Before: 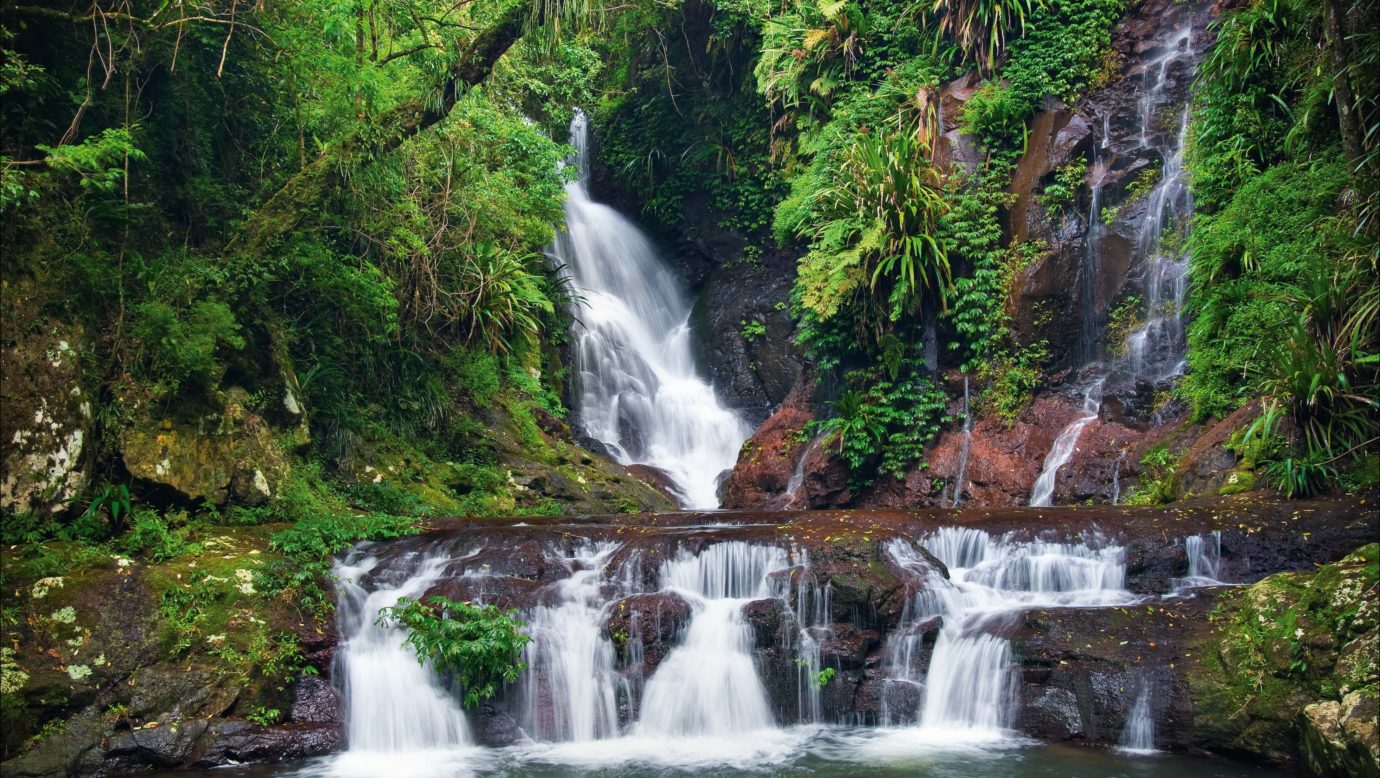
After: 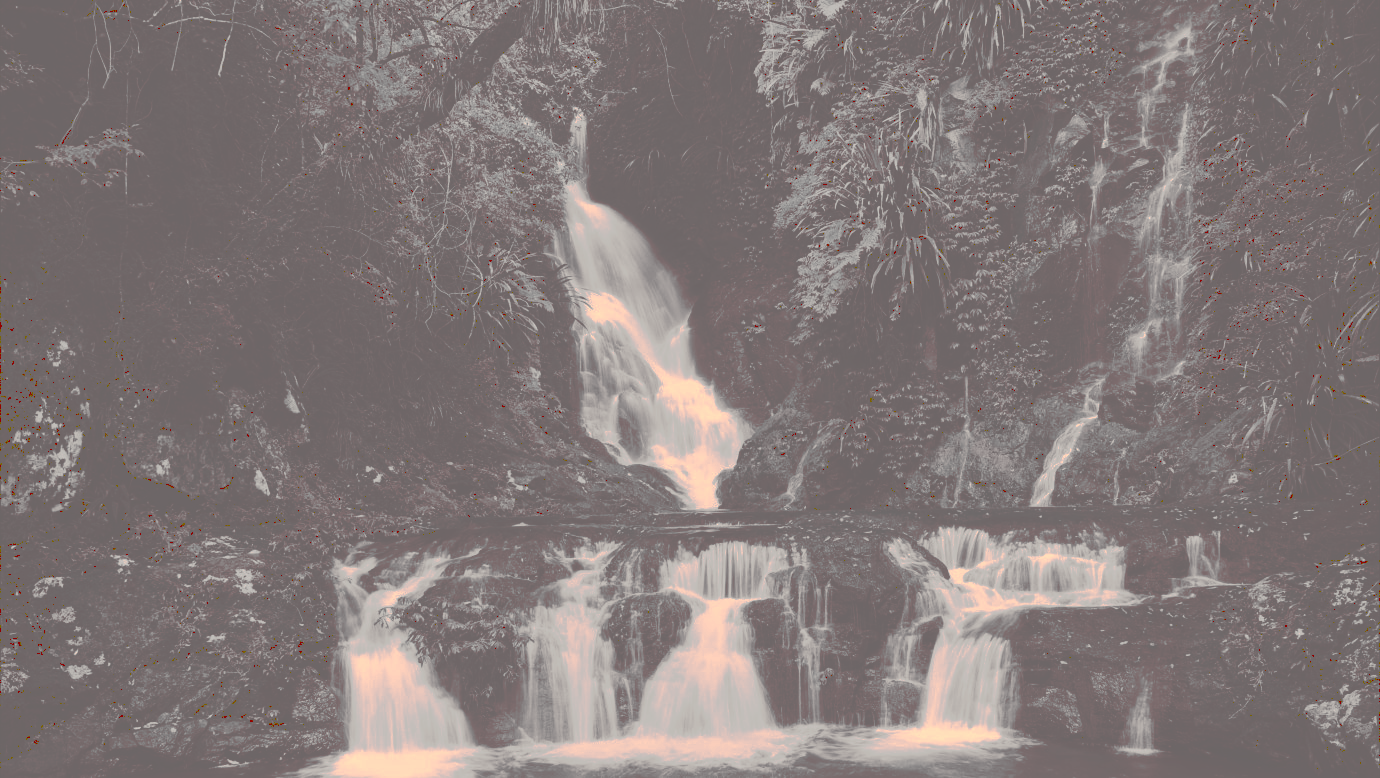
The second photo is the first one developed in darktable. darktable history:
tone curve: curves: ch0 [(0, 0) (0.003, 0.43) (0.011, 0.433) (0.025, 0.434) (0.044, 0.436) (0.069, 0.439) (0.1, 0.442) (0.136, 0.446) (0.177, 0.449) (0.224, 0.454) (0.277, 0.462) (0.335, 0.488) (0.399, 0.524) (0.468, 0.566) (0.543, 0.615) (0.623, 0.666) (0.709, 0.718) (0.801, 0.761) (0.898, 0.801) (1, 1)], preserve colors none
color look up table: target L [81.9, 84.09, 83.16, 79.17, 49.42, 57.06, 56.87, 36.39, 37.23, 34.4, 8.161, 8.161, 81.17, 74.59, 63.11, 56.08, 65.46, 52.8, 32.92, 40.5, 45.93, 32.92, 2.65, 5.79, 4.039, 97.51, 78.25, 91, 76.82, 88.44, 50.86, 87.56, 84.71, 56.78, 60.7, 61.65, 46.58, 32.92, 41.54, 43.02, 15.91, 12.43, 12.43, 89.74, 88.44, 61.65, 63.07, 37.86, 24.23], target a [2.486, 2.632, 1.475, 3.901, 3.869, 3.485, 2.722, 6.604, 6.353, 6.767, 40.42, 40.42, 2.351, 2.73, 3.027, 3.623, 2.714, 4.415, 6.836, 5.029, 5.111, 6.836, 17.18, 35.36, 27.26, 7.438, 2.56, 1.476, 3.158, 2.429, 3.409, 1.197, 1.297, 2.548, 2.904, 2.903, 4.956, 6.836, 6.222, 5.383, 37.99, 37.83, 37.83, 2.733, 2.429, 2.903, 2.766, 6.876, 19.51], target b [6.662, 6.449, 7.352, 8.072, 1.337, 2.084, 2.525, 1.307, 1.33, 1.468, 12.64, 12.64, 7.845, 4.17, 2.201, 2.465, 3.666, 2.083, 1.464, 0.957, 0.95, 1.464, 3.673, 9.05, 6.049, 16.58, 6.664, 10.42, 6.576, 8.747, 1.674, 8.518, 7.353, 1.624, 3.391, 2.469, 1.973, 1.464, 1.166, 0.978, 13.99, 13.92, 13.92, 9.639, 8.747, 2.469, 3.21, 1.482, 5.083], num patches 49
